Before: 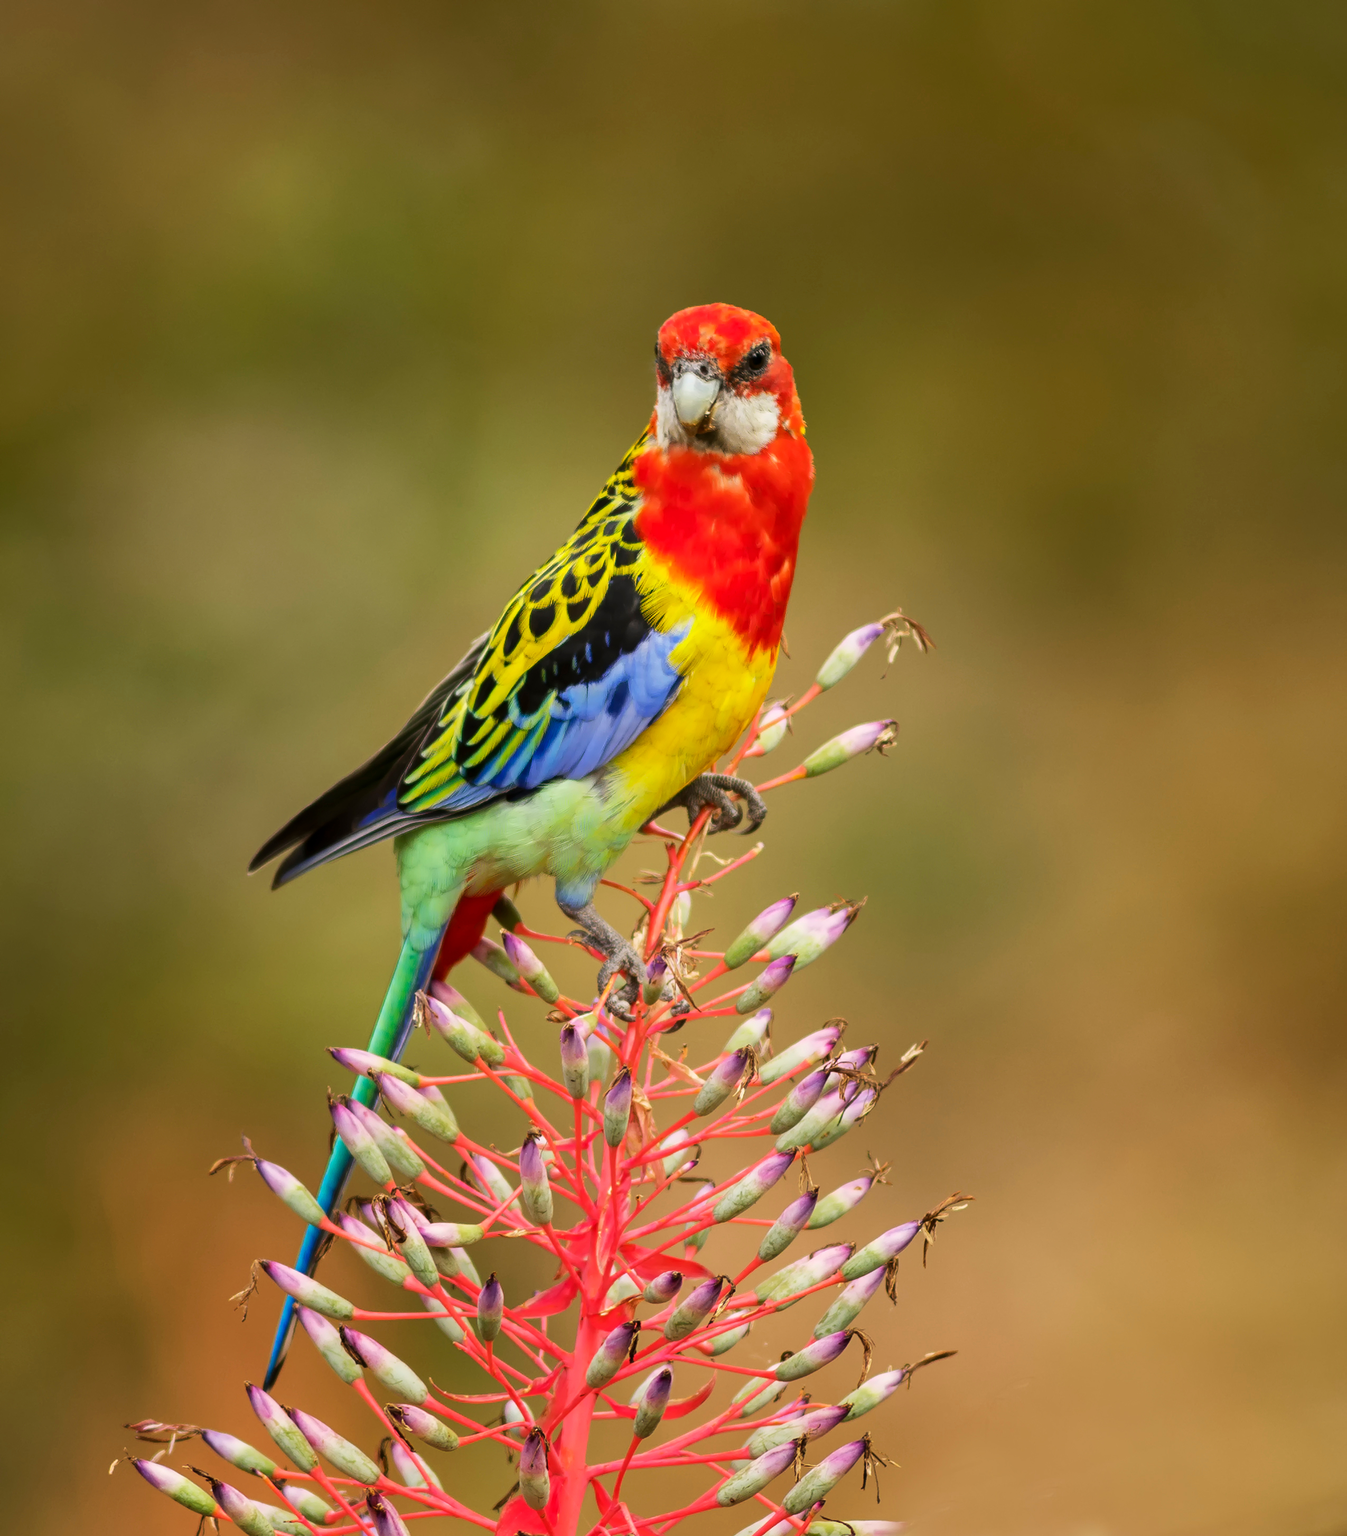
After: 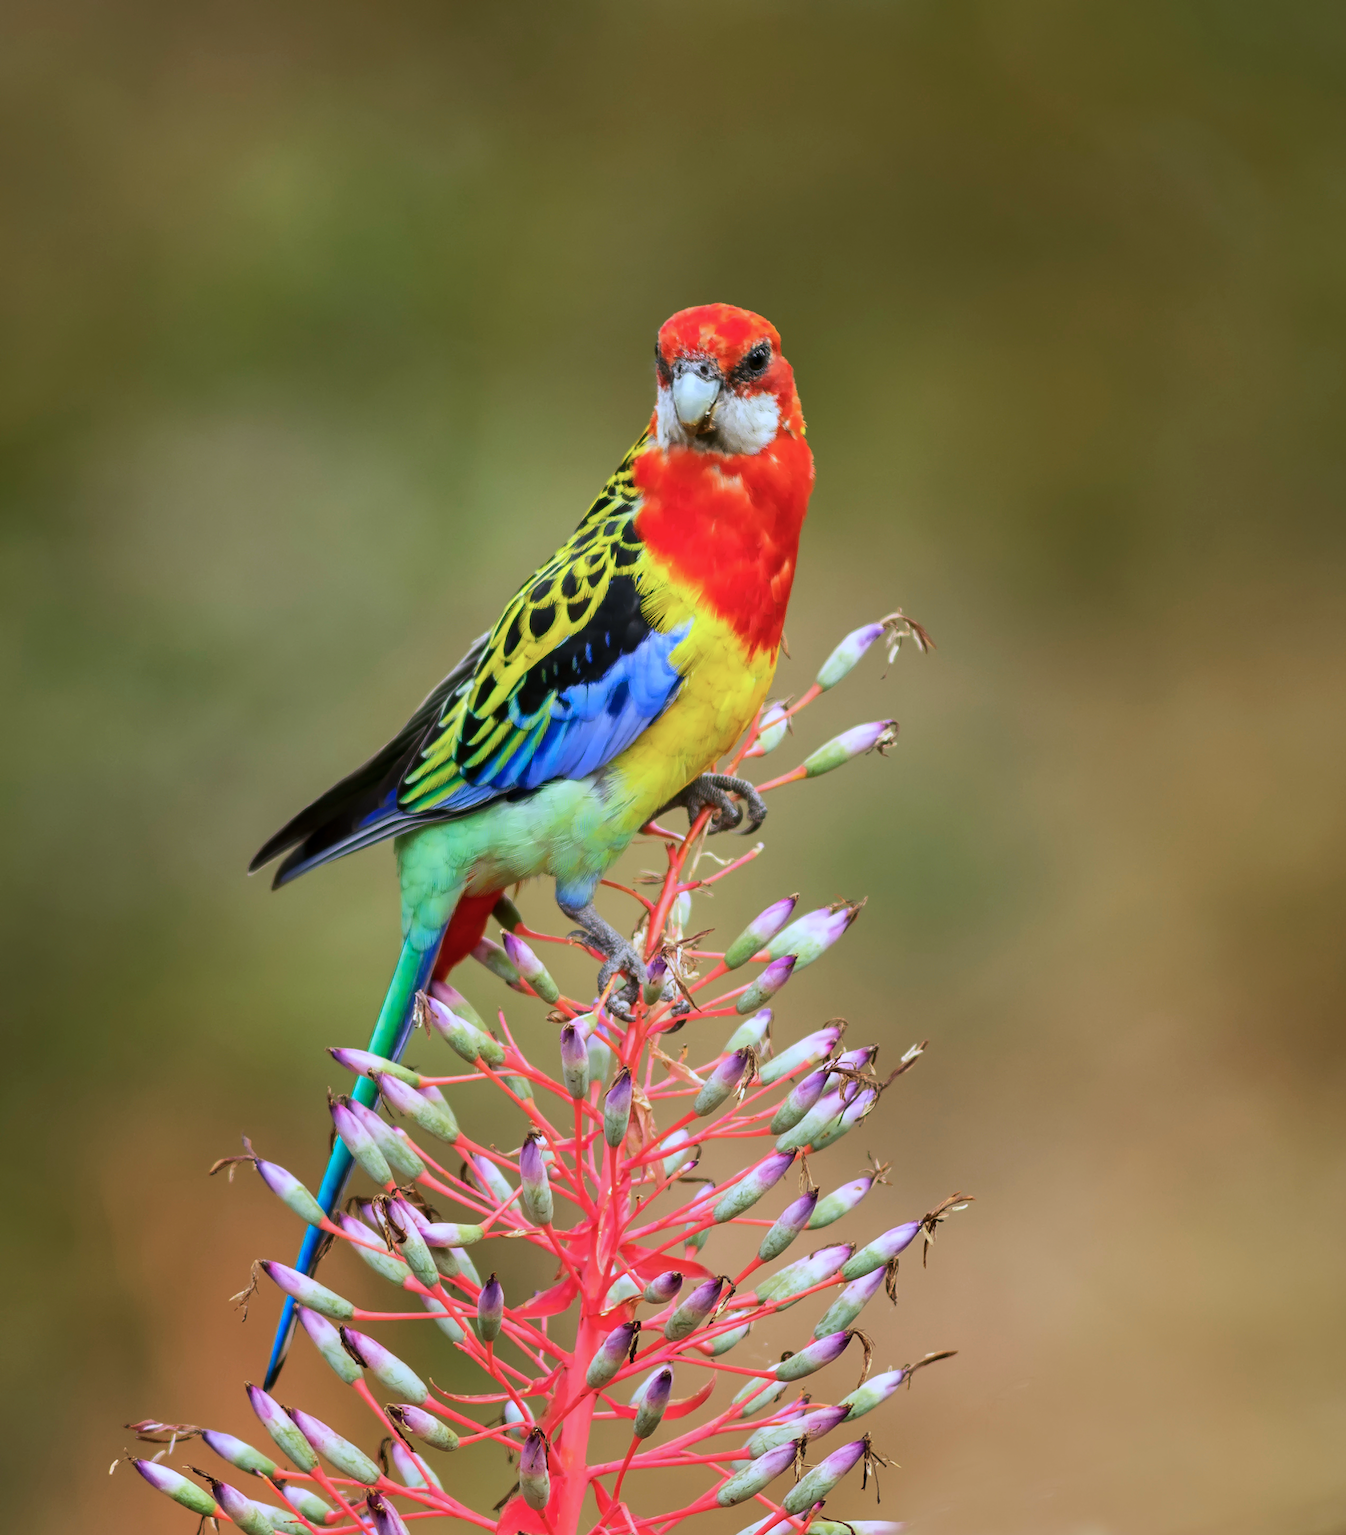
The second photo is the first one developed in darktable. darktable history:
color calibration: illuminant custom, x 0.391, y 0.392, temperature 3860.53 K
